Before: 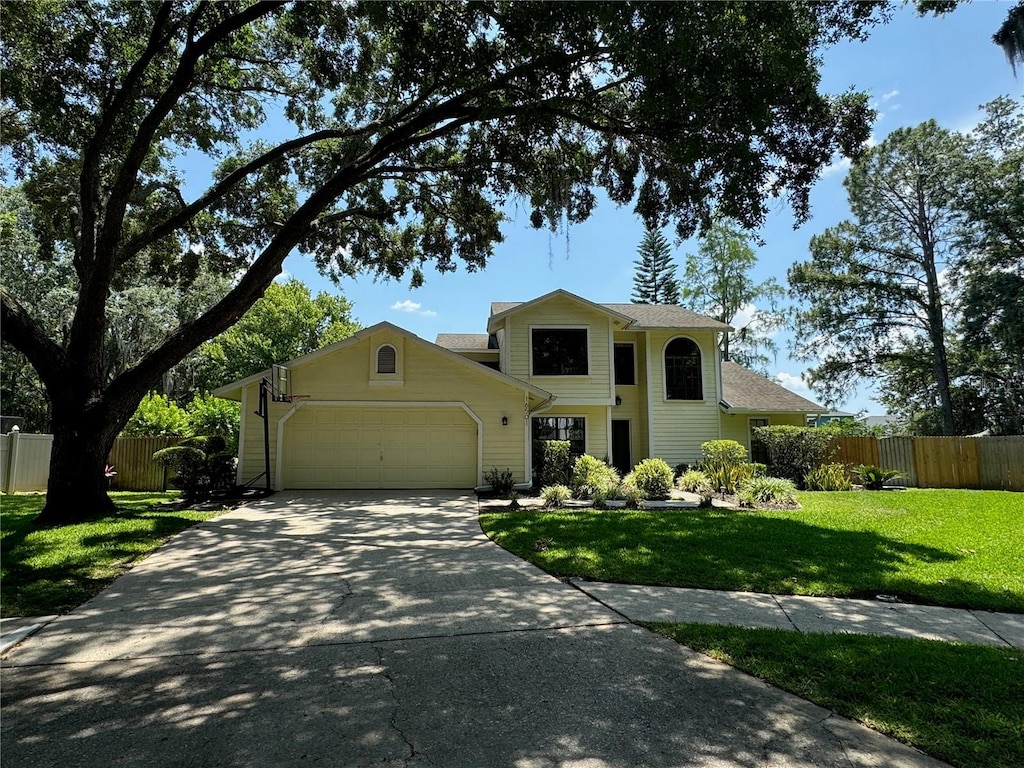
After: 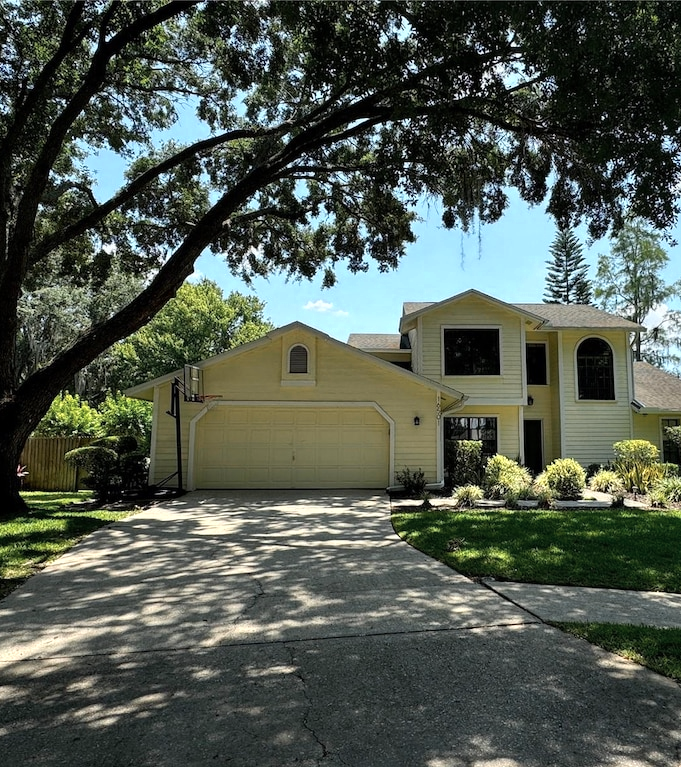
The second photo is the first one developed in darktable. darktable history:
crop and rotate: left 8.647%, right 24.788%
color zones: curves: ch0 [(0.018, 0.548) (0.197, 0.654) (0.425, 0.447) (0.605, 0.658) (0.732, 0.579)]; ch1 [(0.105, 0.531) (0.224, 0.531) (0.386, 0.39) (0.618, 0.456) (0.732, 0.456) (0.956, 0.421)]; ch2 [(0.039, 0.583) (0.215, 0.465) (0.399, 0.544) (0.465, 0.548) (0.614, 0.447) (0.724, 0.43) (0.882, 0.623) (0.956, 0.632)]
